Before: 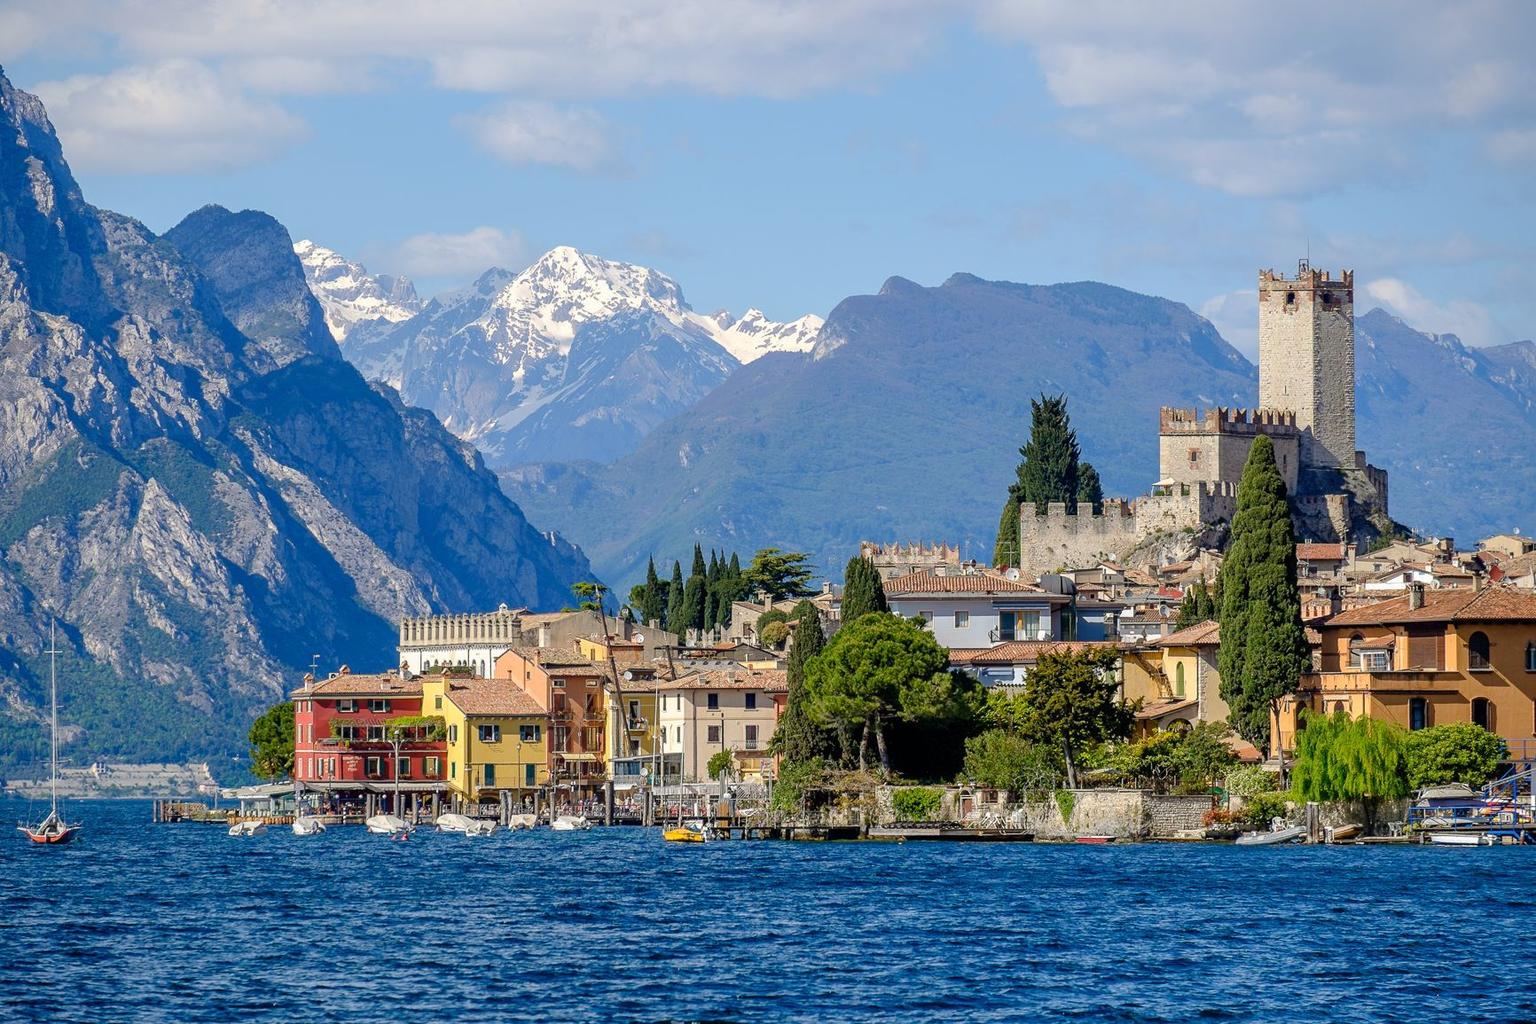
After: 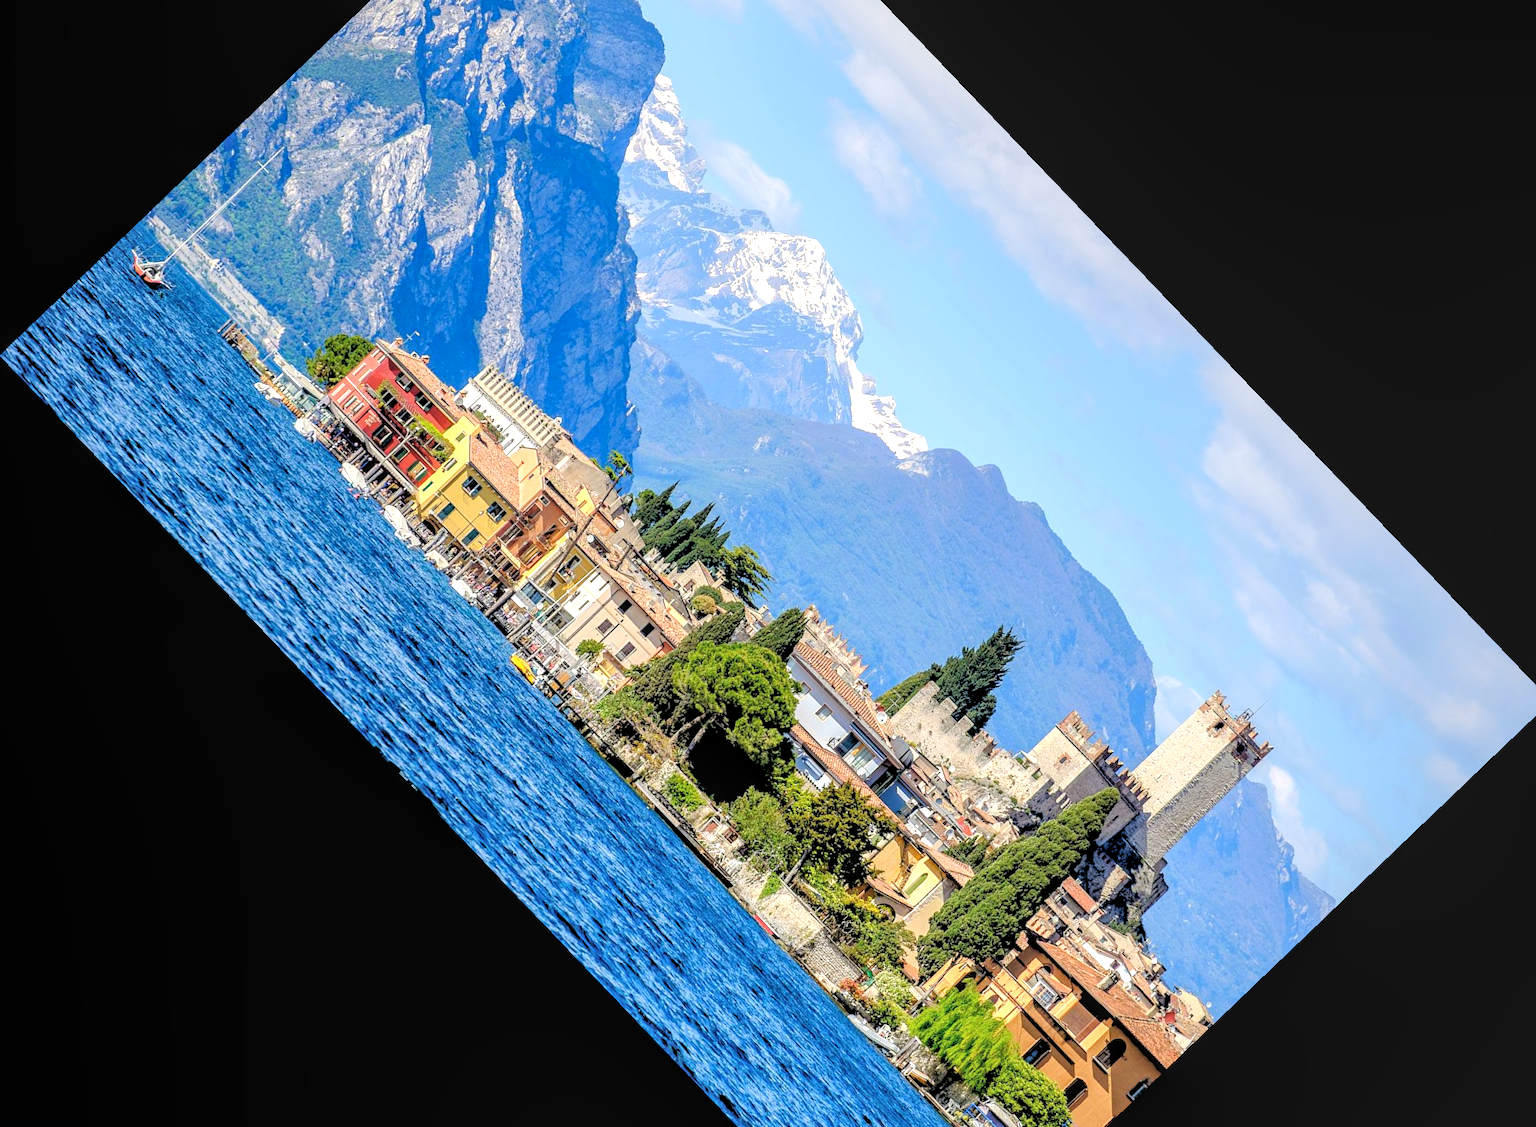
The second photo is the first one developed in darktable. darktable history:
local contrast: on, module defaults
crop and rotate: angle -46.26°, top 16.234%, right 0.912%, bottom 11.704%
rgb levels: levels [[0.027, 0.429, 0.996], [0, 0.5, 1], [0, 0.5, 1]]
exposure: black level correction -0.005, exposure 0.622 EV, compensate highlight preservation false
